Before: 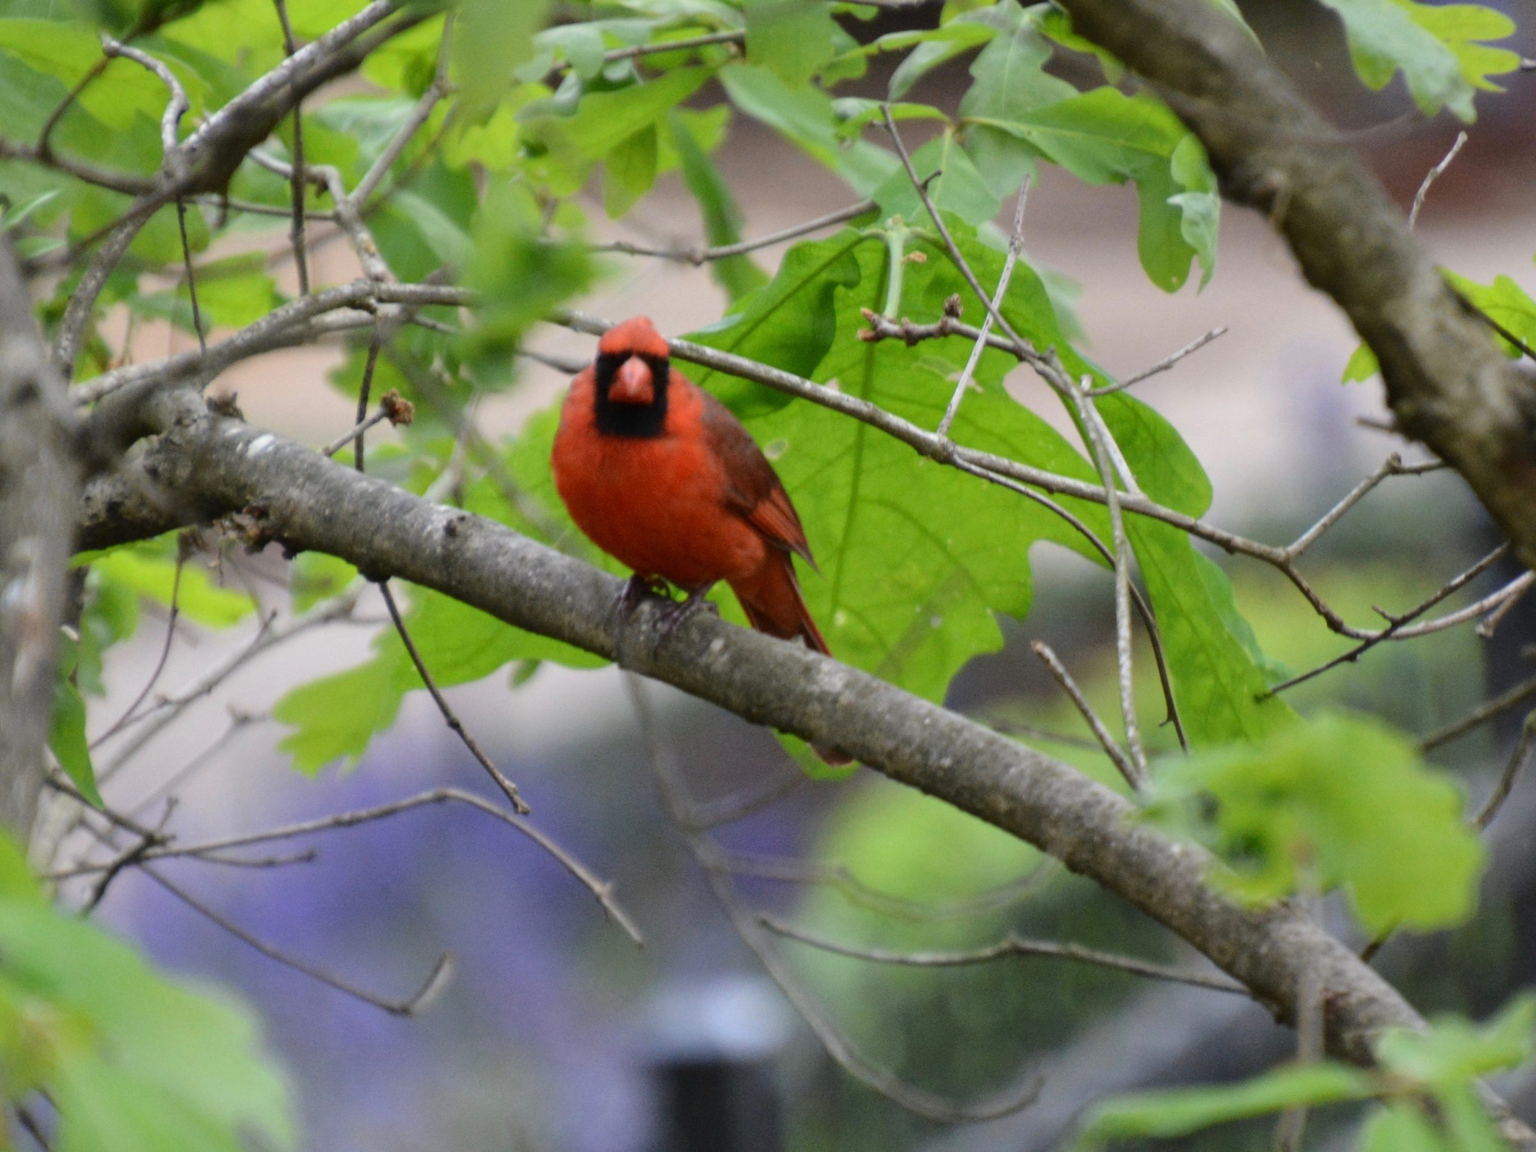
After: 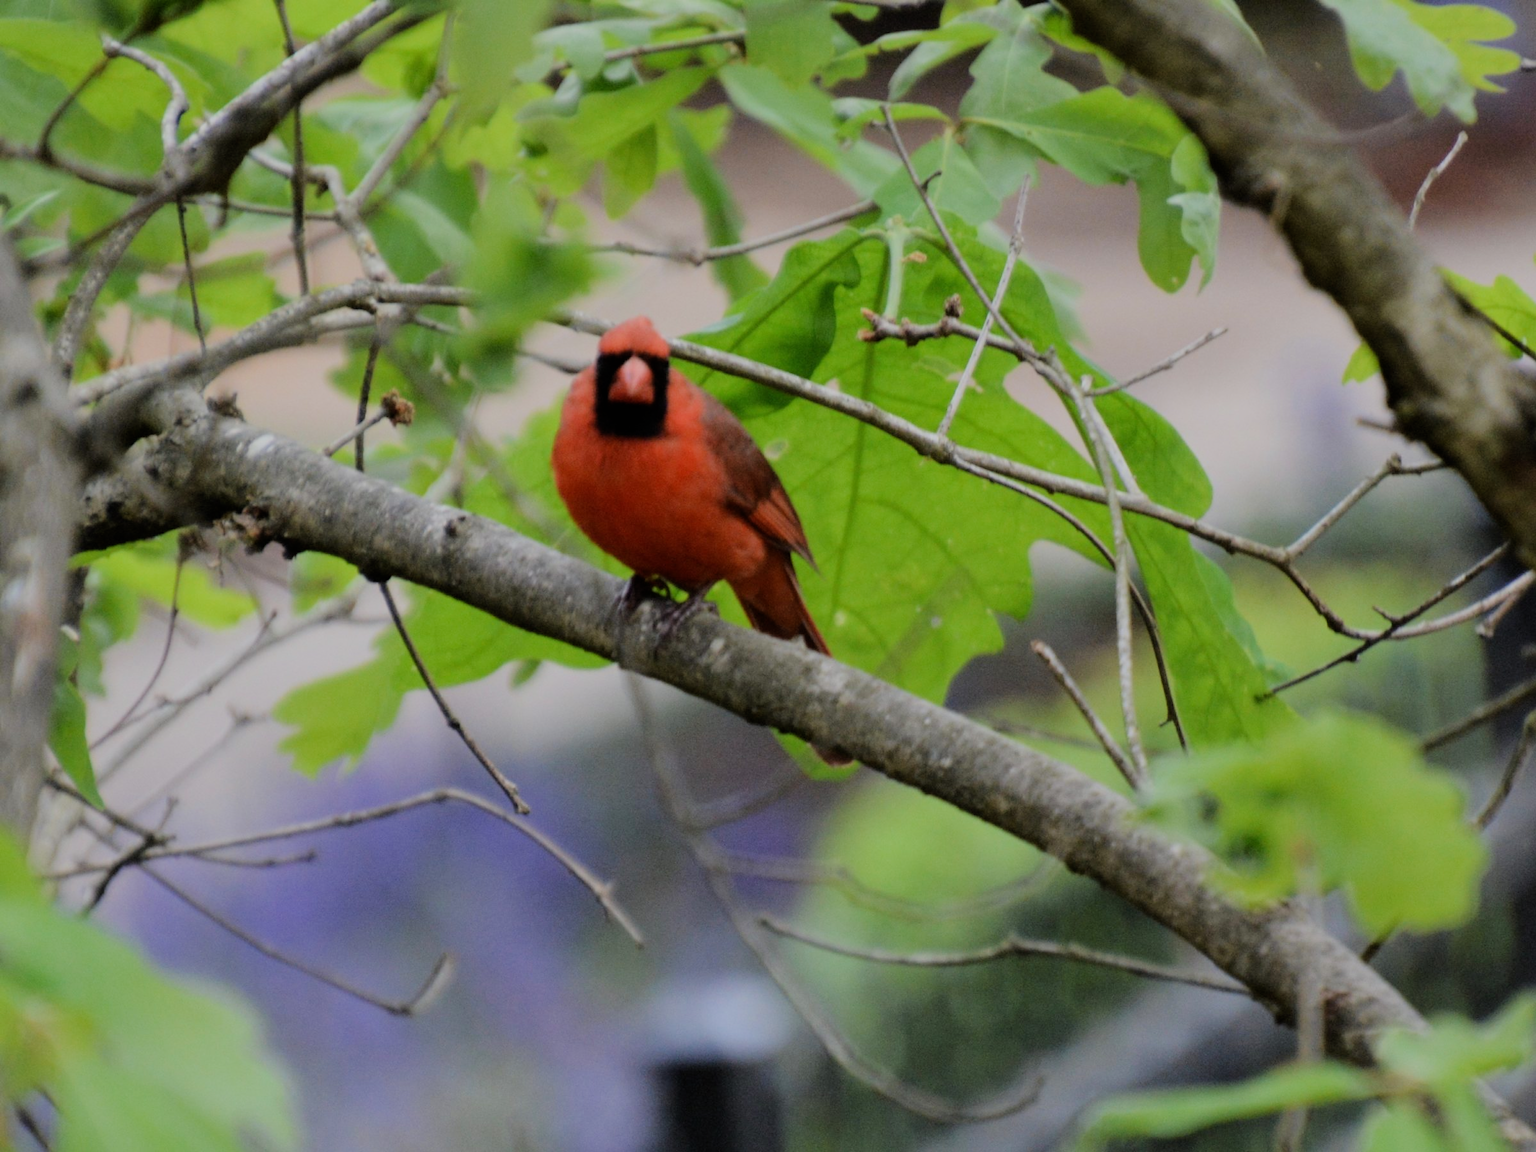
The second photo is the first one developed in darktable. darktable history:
white balance: emerald 1
filmic rgb: black relative exposure -6.98 EV, white relative exposure 5.63 EV, hardness 2.86
velvia: strength 9.25%
